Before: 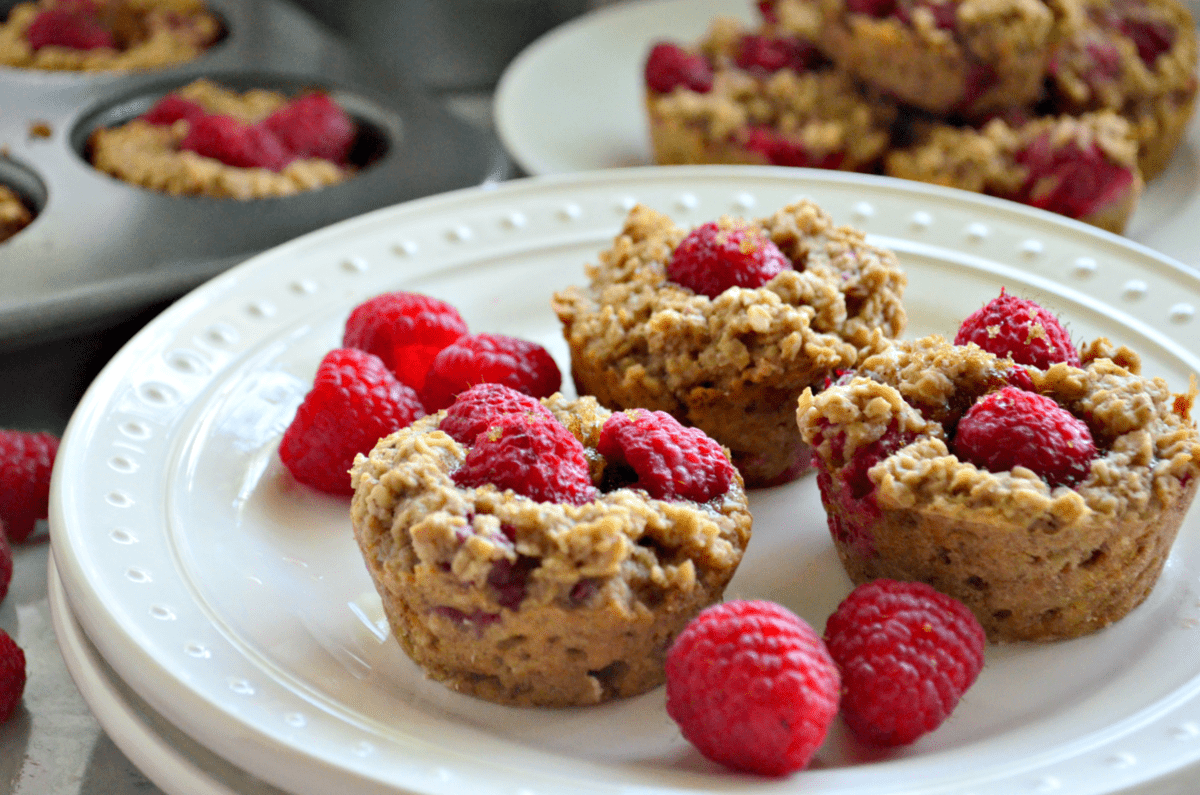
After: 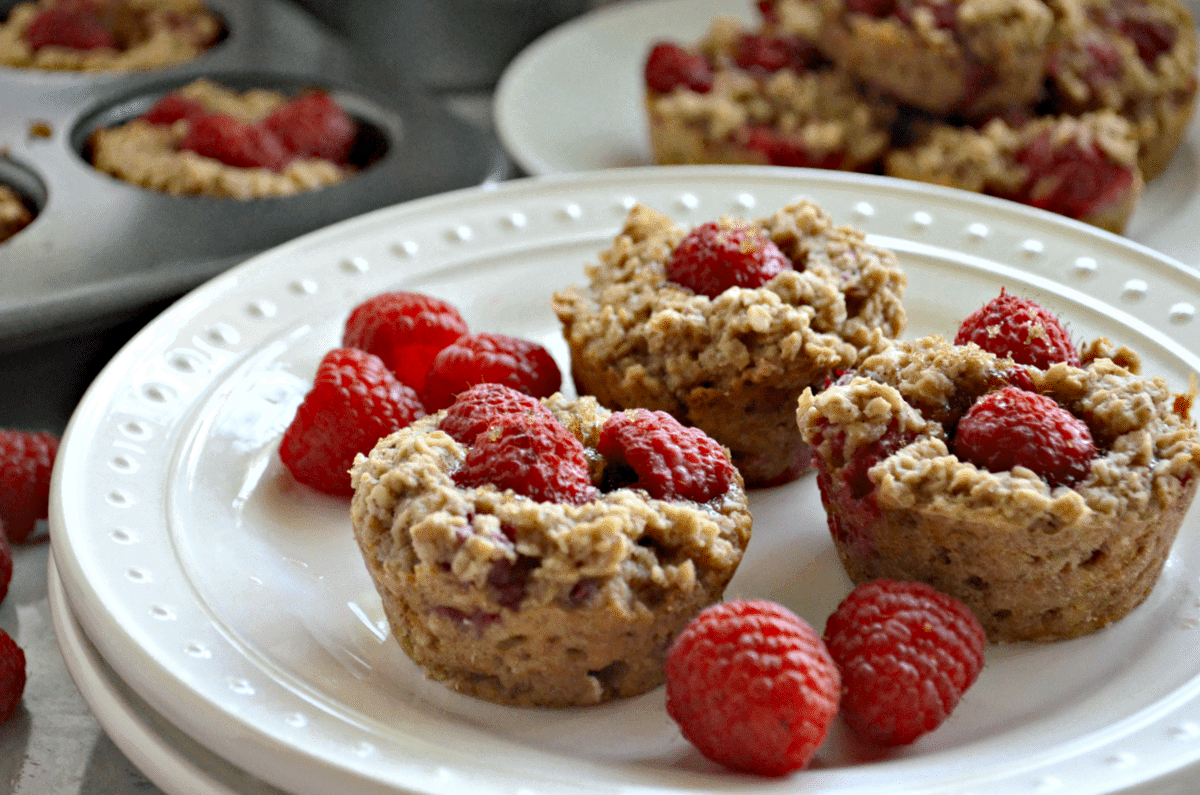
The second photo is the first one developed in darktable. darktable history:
haze removal: strength 0.257, distance 0.244, compatibility mode true, adaptive false
color zones: curves: ch0 [(0, 0.5) (0.125, 0.4) (0.25, 0.5) (0.375, 0.4) (0.5, 0.4) (0.625, 0.6) (0.75, 0.6) (0.875, 0.5)]; ch1 [(0, 0.35) (0.125, 0.45) (0.25, 0.35) (0.375, 0.35) (0.5, 0.35) (0.625, 0.35) (0.75, 0.45) (0.875, 0.35)]; ch2 [(0, 0.6) (0.125, 0.5) (0.25, 0.5) (0.375, 0.6) (0.5, 0.6) (0.625, 0.5) (0.75, 0.5) (0.875, 0.5)]
